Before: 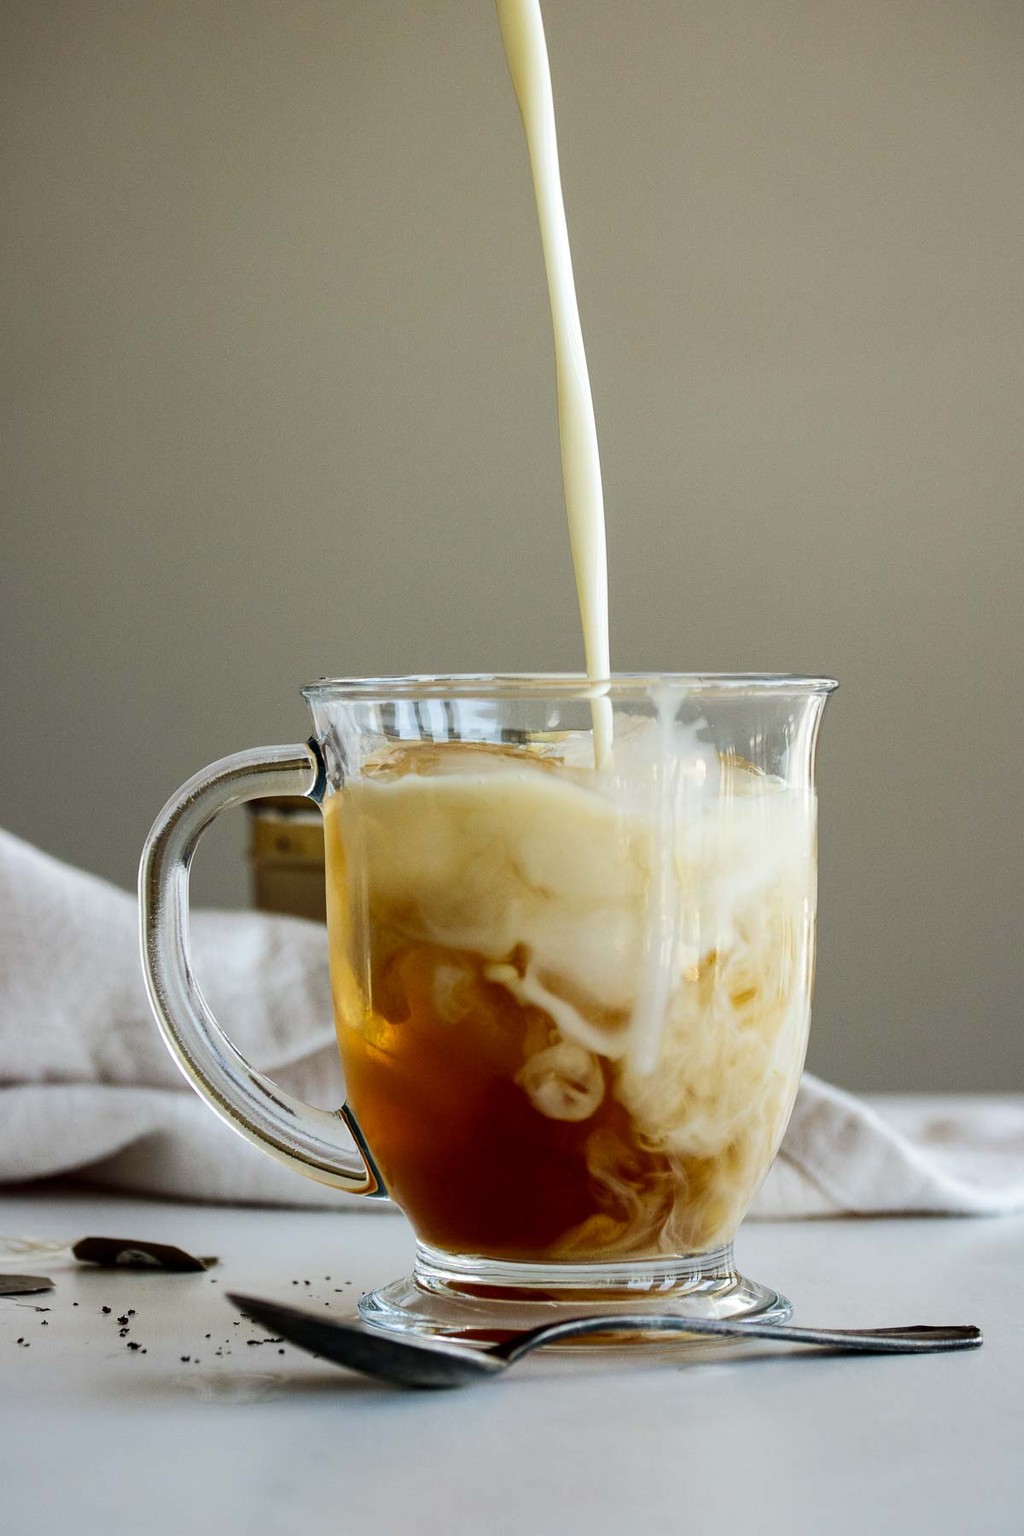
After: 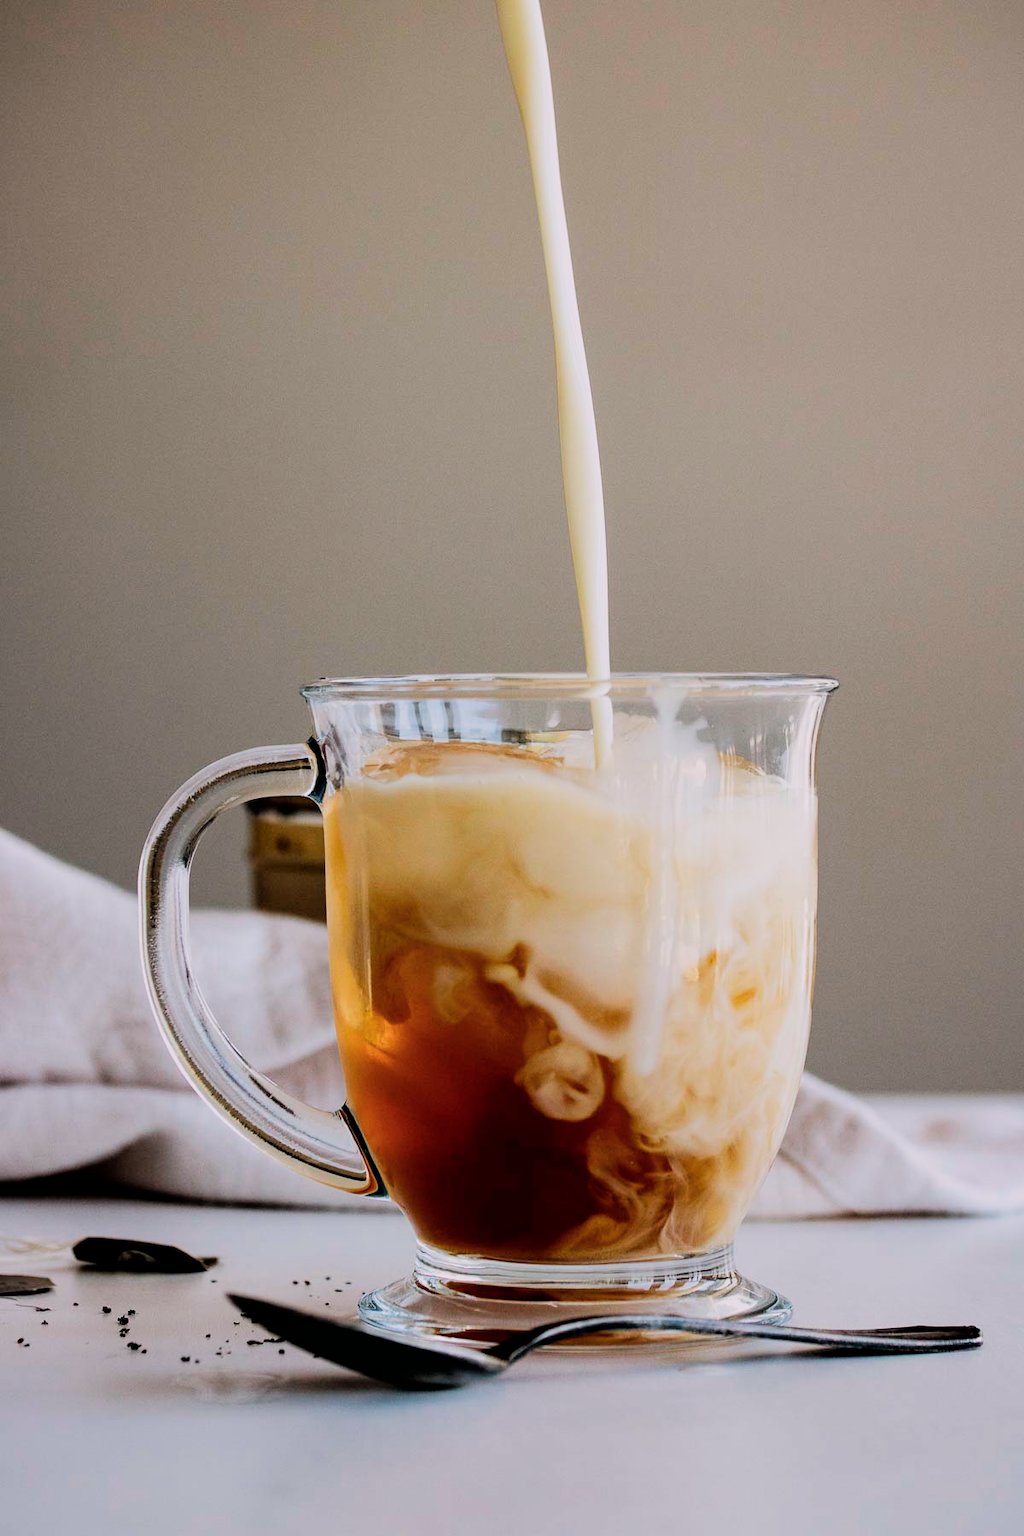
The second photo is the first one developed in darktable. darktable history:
white balance: red 1.045, blue 0.932
color calibration: illuminant custom, x 0.363, y 0.385, temperature 4528.03 K
color zones: curves: ch0 [(0, 0.5) (0.143, 0.5) (0.286, 0.5) (0.429, 0.5) (0.571, 0.5) (0.714, 0.476) (0.857, 0.5) (1, 0.5)]; ch2 [(0, 0.5) (0.143, 0.5) (0.286, 0.5) (0.429, 0.5) (0.571, 0.5) (0.714, 0.487) (0.857, 0.5) (1, 0.5)]
filmic rgb: black relative exposure -5 EV, hardness 2.88, contrast 1.2
